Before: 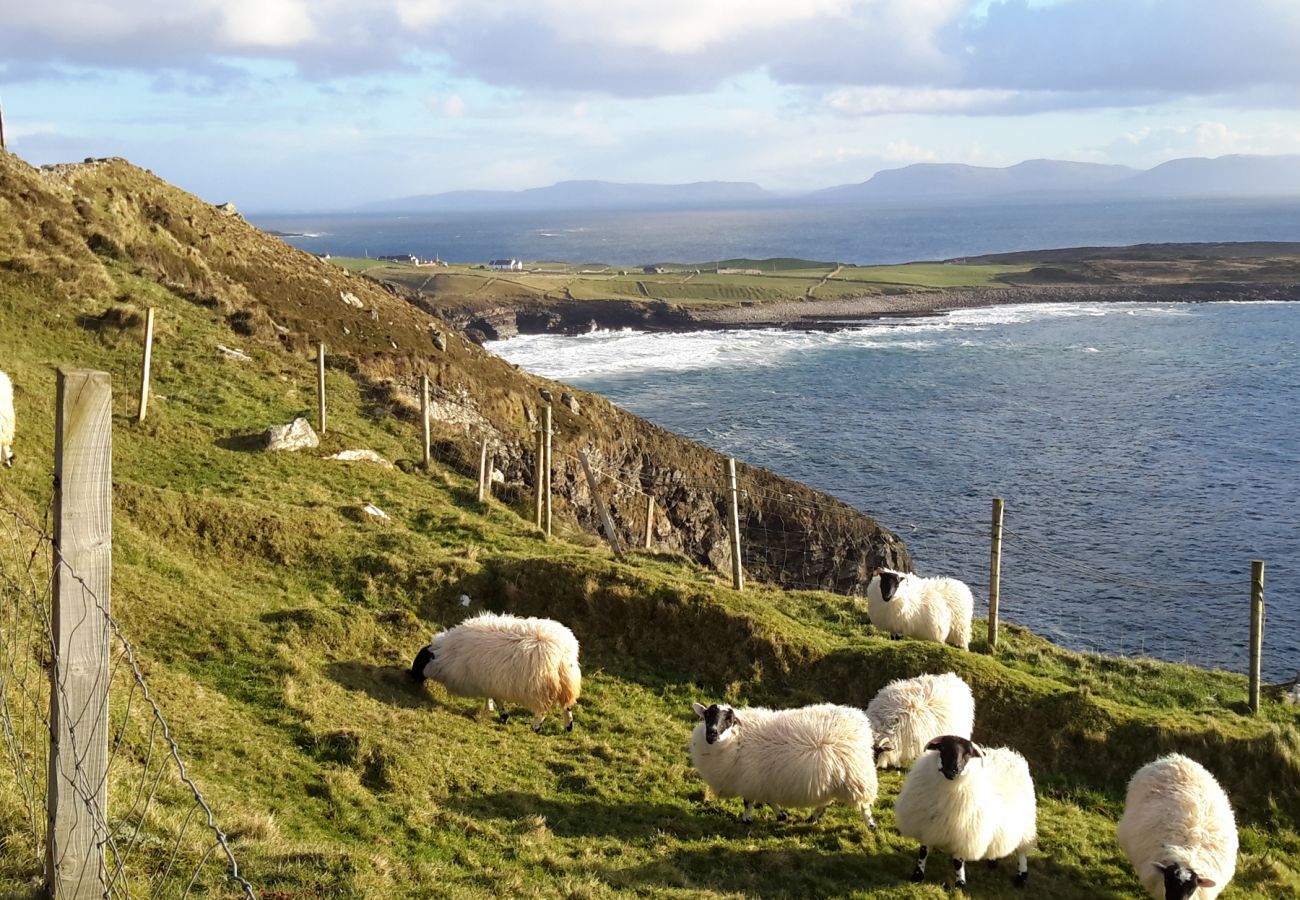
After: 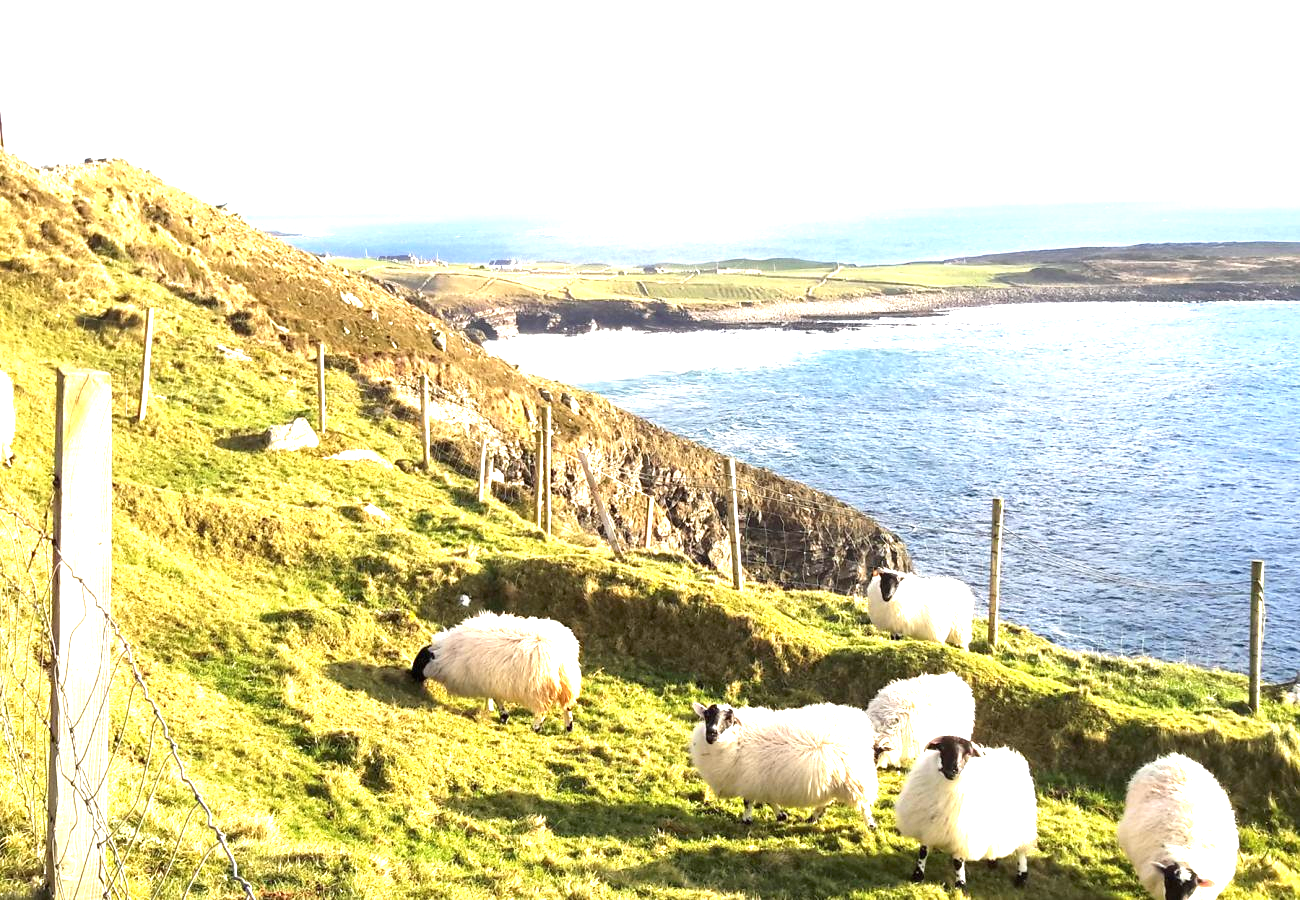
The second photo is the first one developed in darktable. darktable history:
exposure: black level correction 0, exposure 1.908 EV, compensate highlight preservation false
